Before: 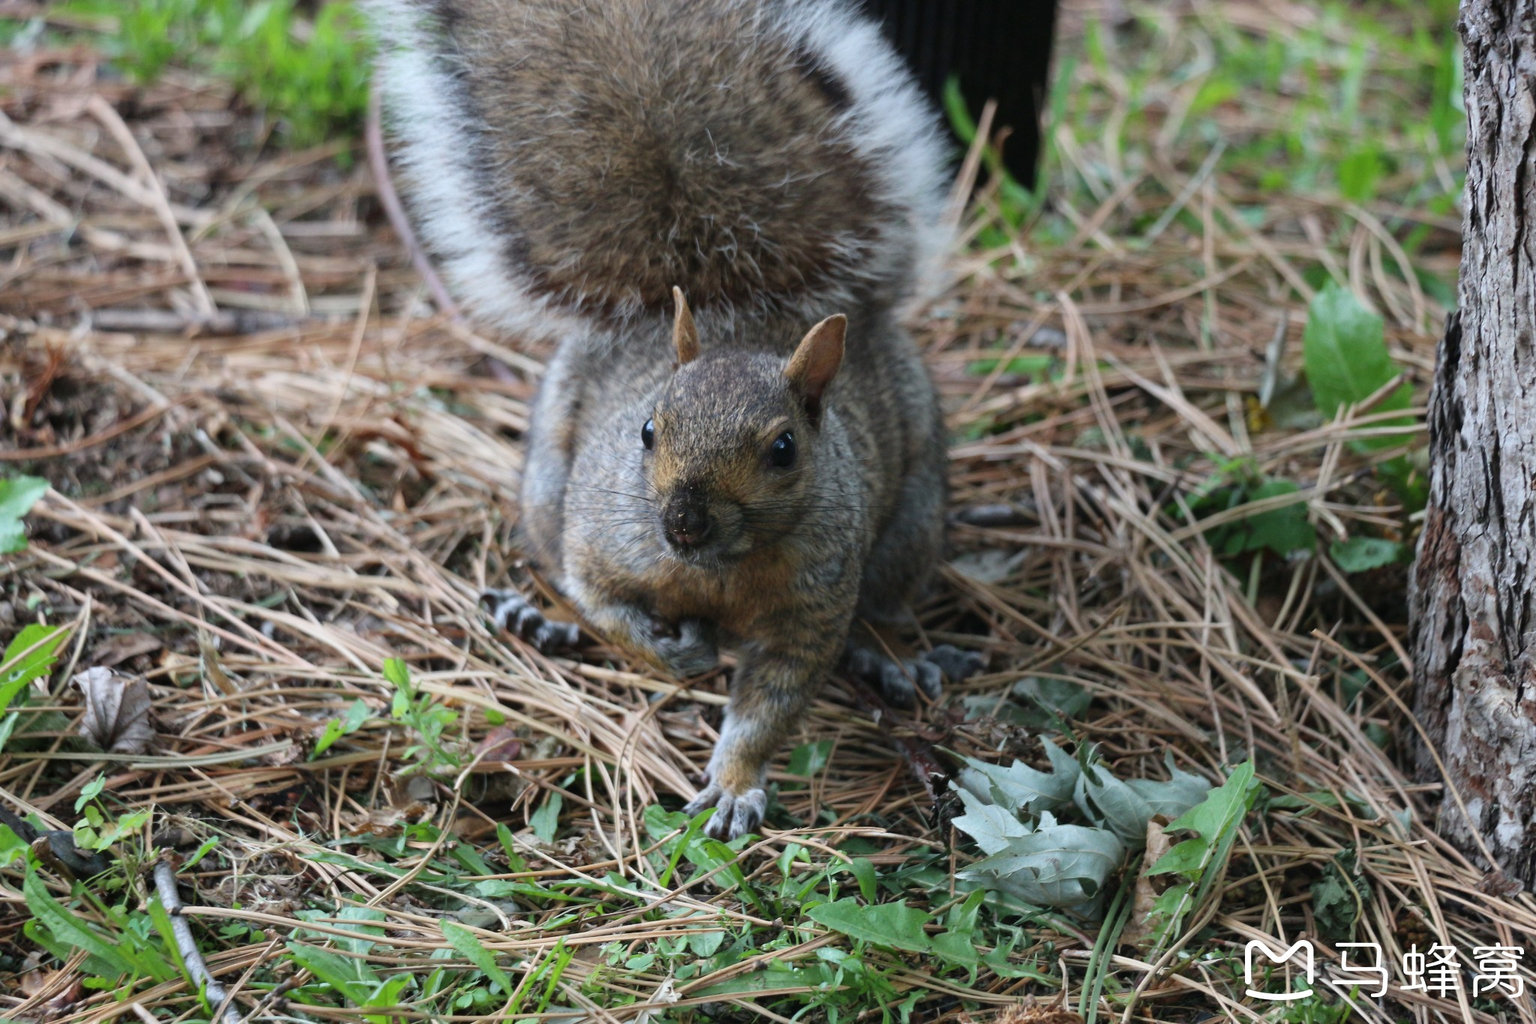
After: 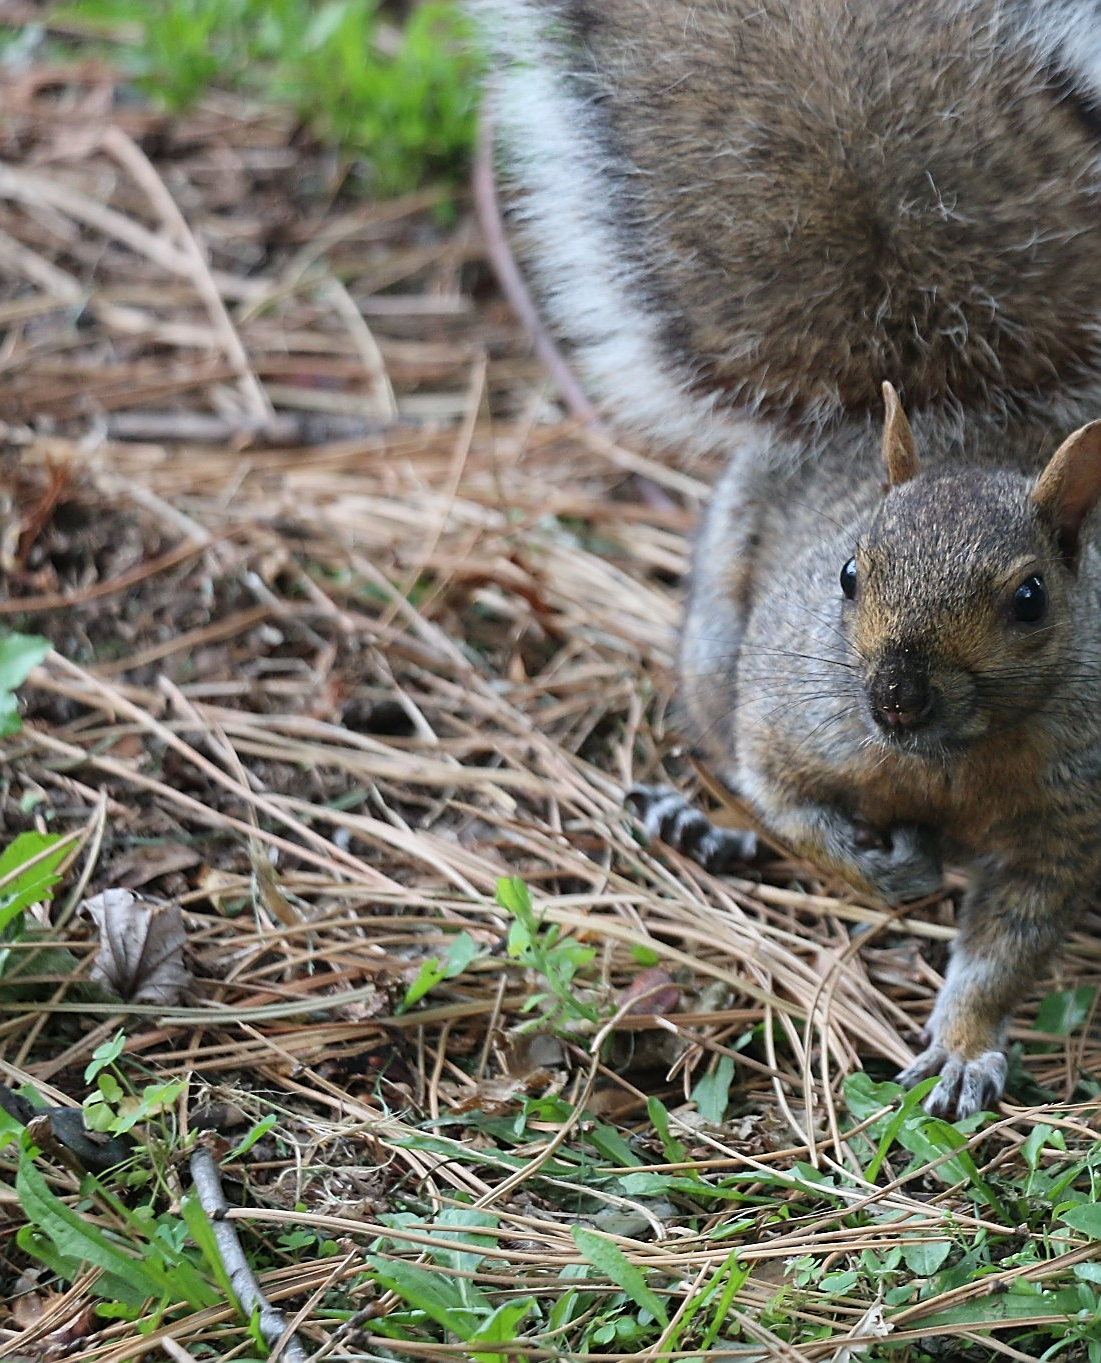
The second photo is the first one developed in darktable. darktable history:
sharpen: radius 1.37, amount 1.246, threshold 0.805
crop: left 0.767%, right 45.463%, bottom 0.087%
